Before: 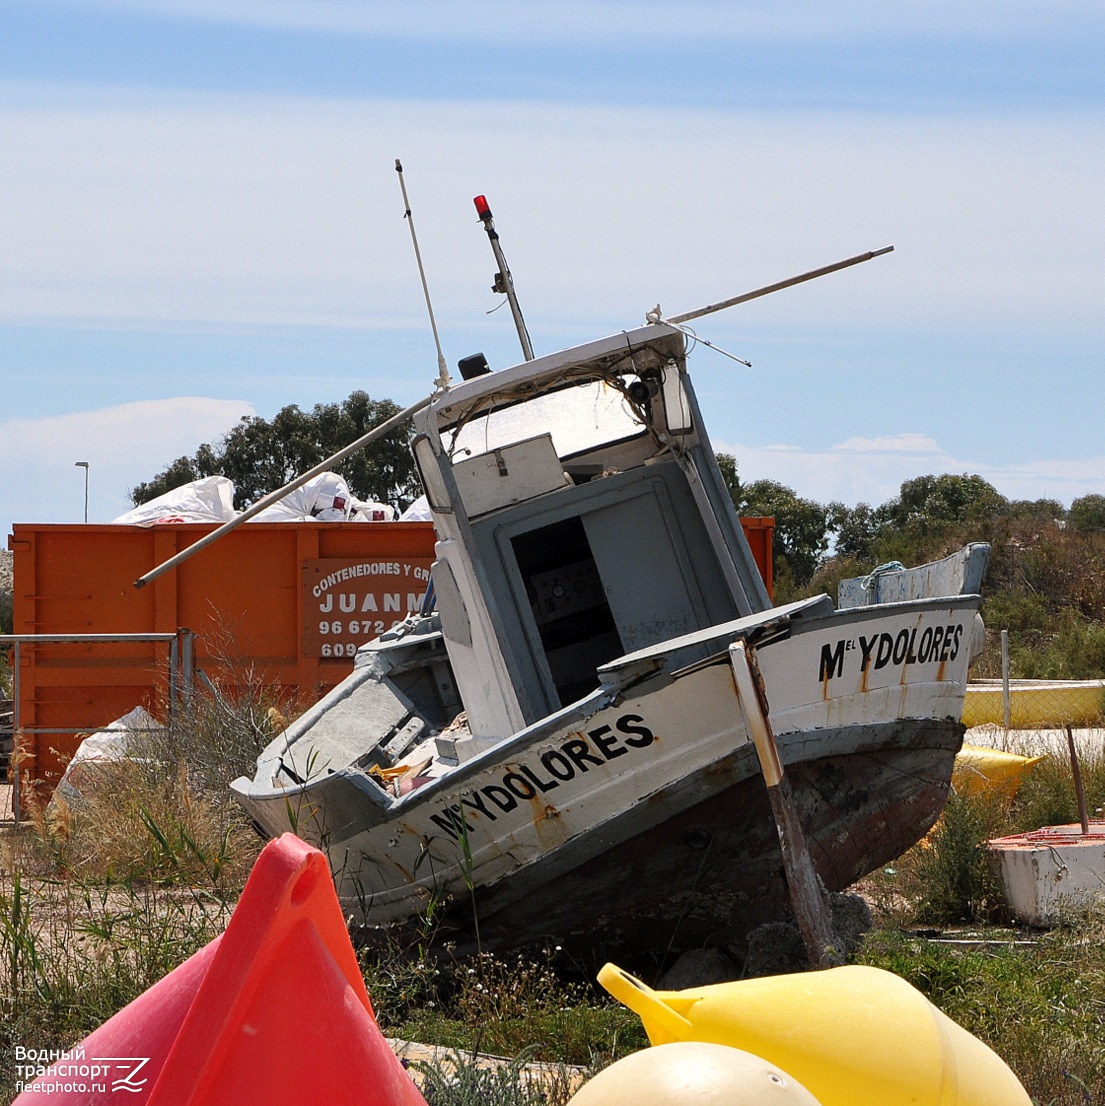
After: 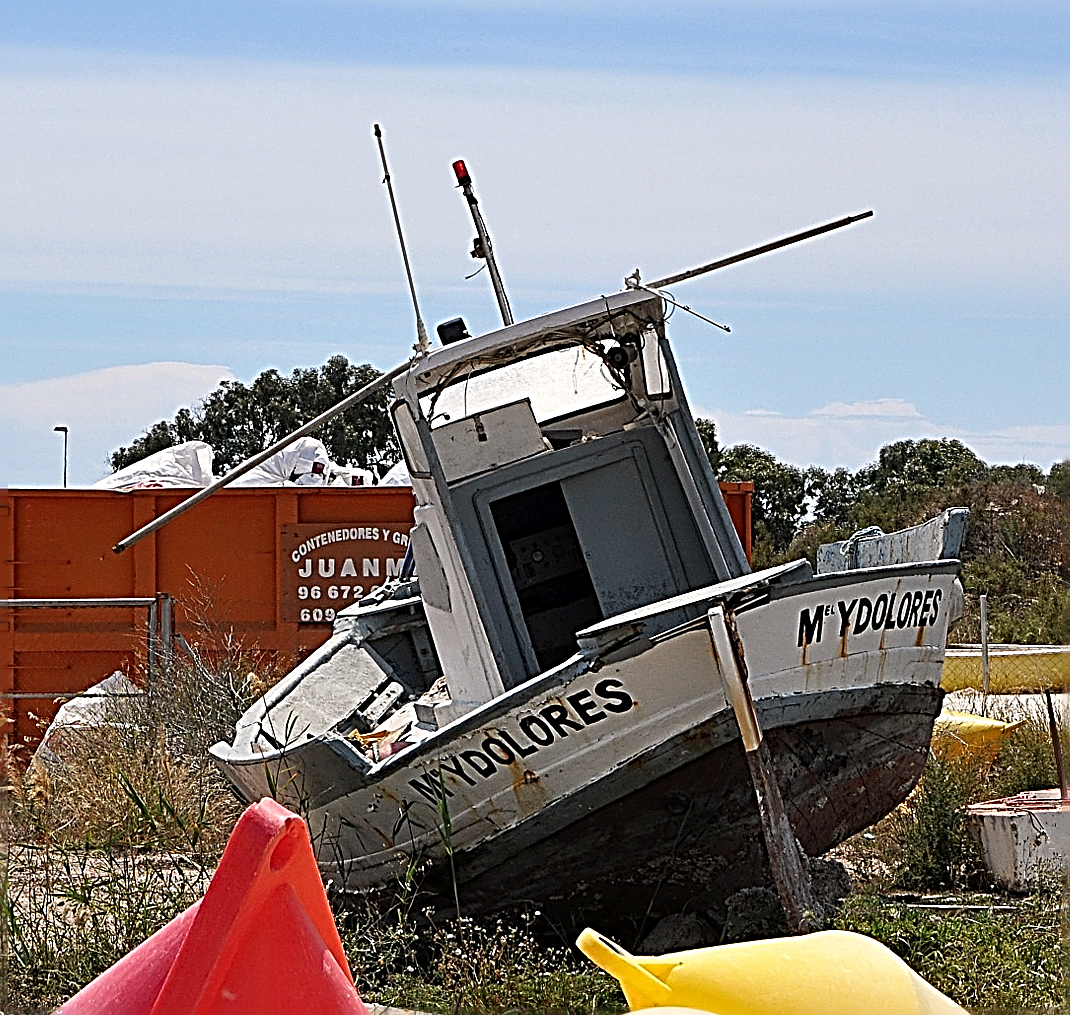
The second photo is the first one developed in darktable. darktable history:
sharpen: radius 3.158, amount 1.731
crop: left 1.964%, top 3.251%, right 1.122%, bottom 4.933%
